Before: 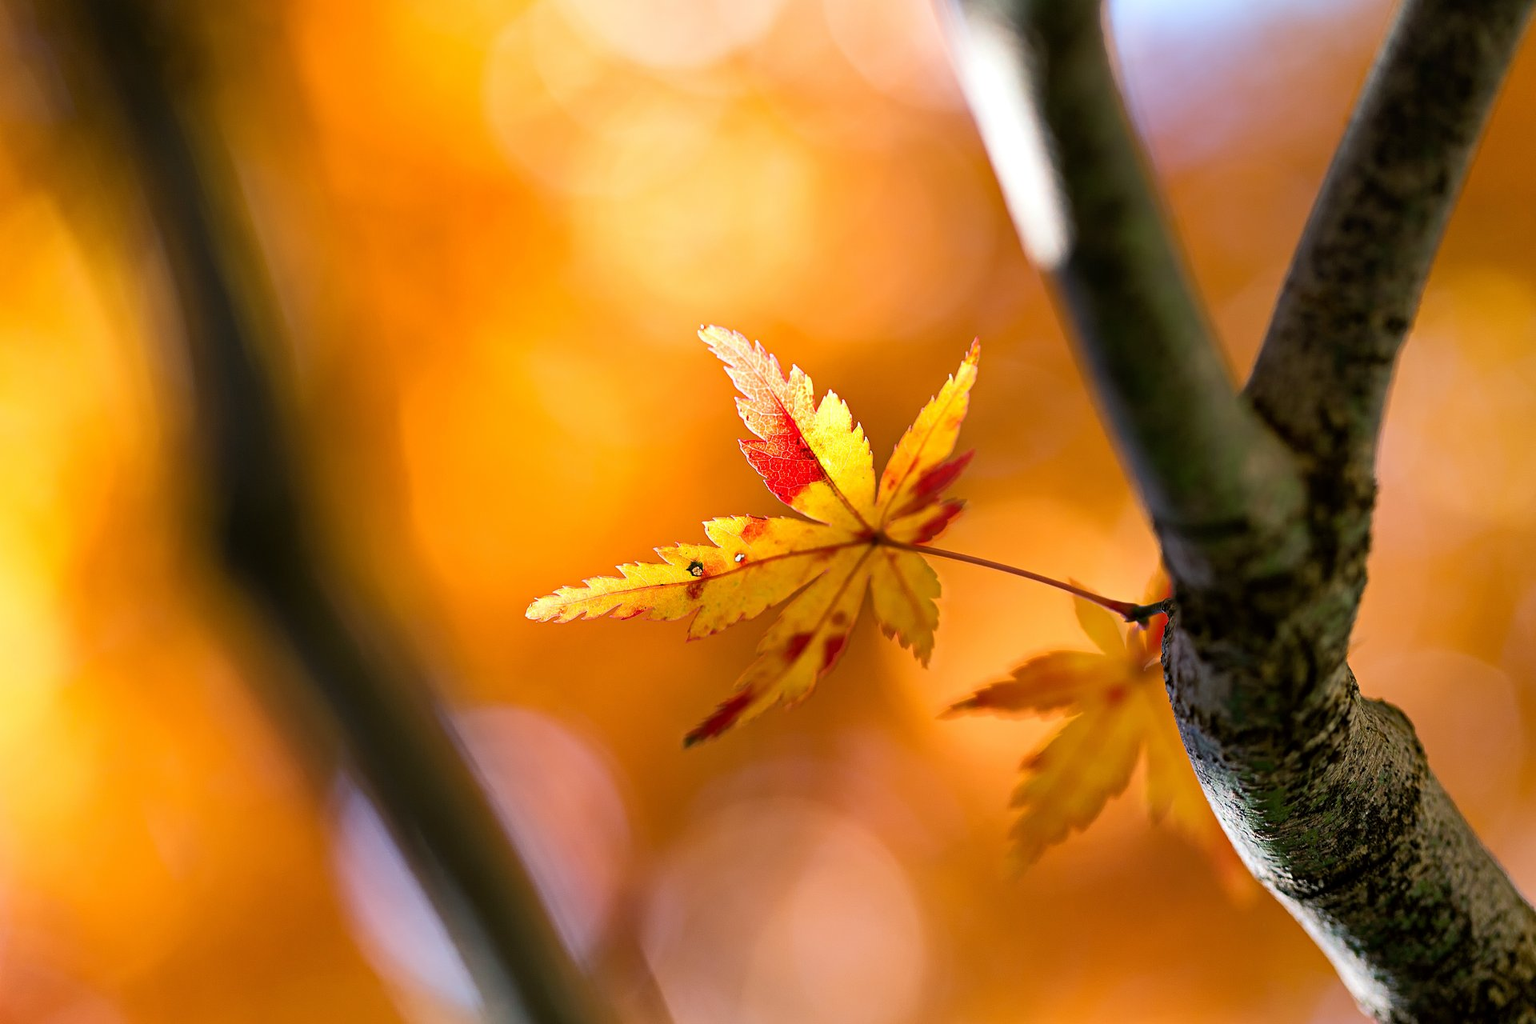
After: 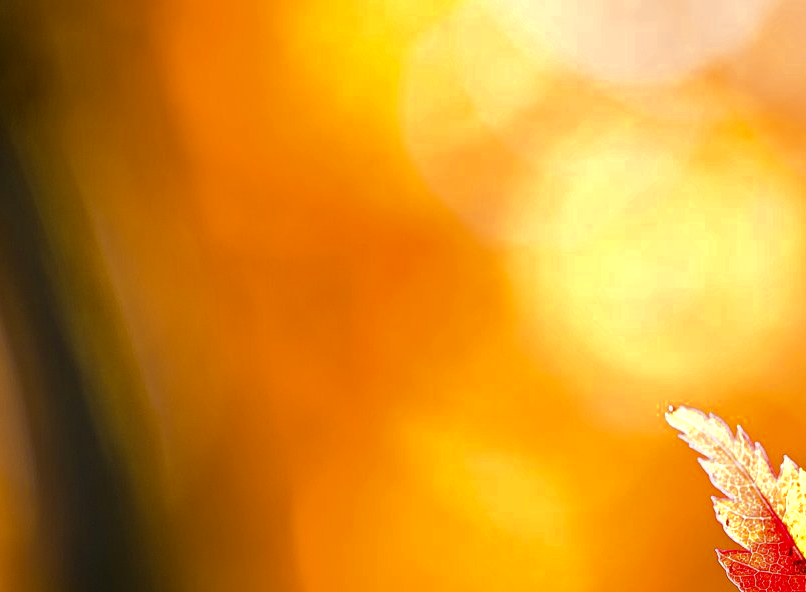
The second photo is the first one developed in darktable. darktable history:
crop and rotate: left 10.817%, top 0.062%, right 47.194%, bottom 53.626%
color zones: curves: ch0 [(0, 0.485) (0.178, 0.476) (0.261, 0.623) (0.411, 0.403) (0.708, 0.603) (0.934, 0.412)]; ch1 [(0.003, 0.485) (0.149, 0.496) (0.229, 0.584) (0.326, 0.551) (0.484, 0.262) (0.757, 0.643)]
